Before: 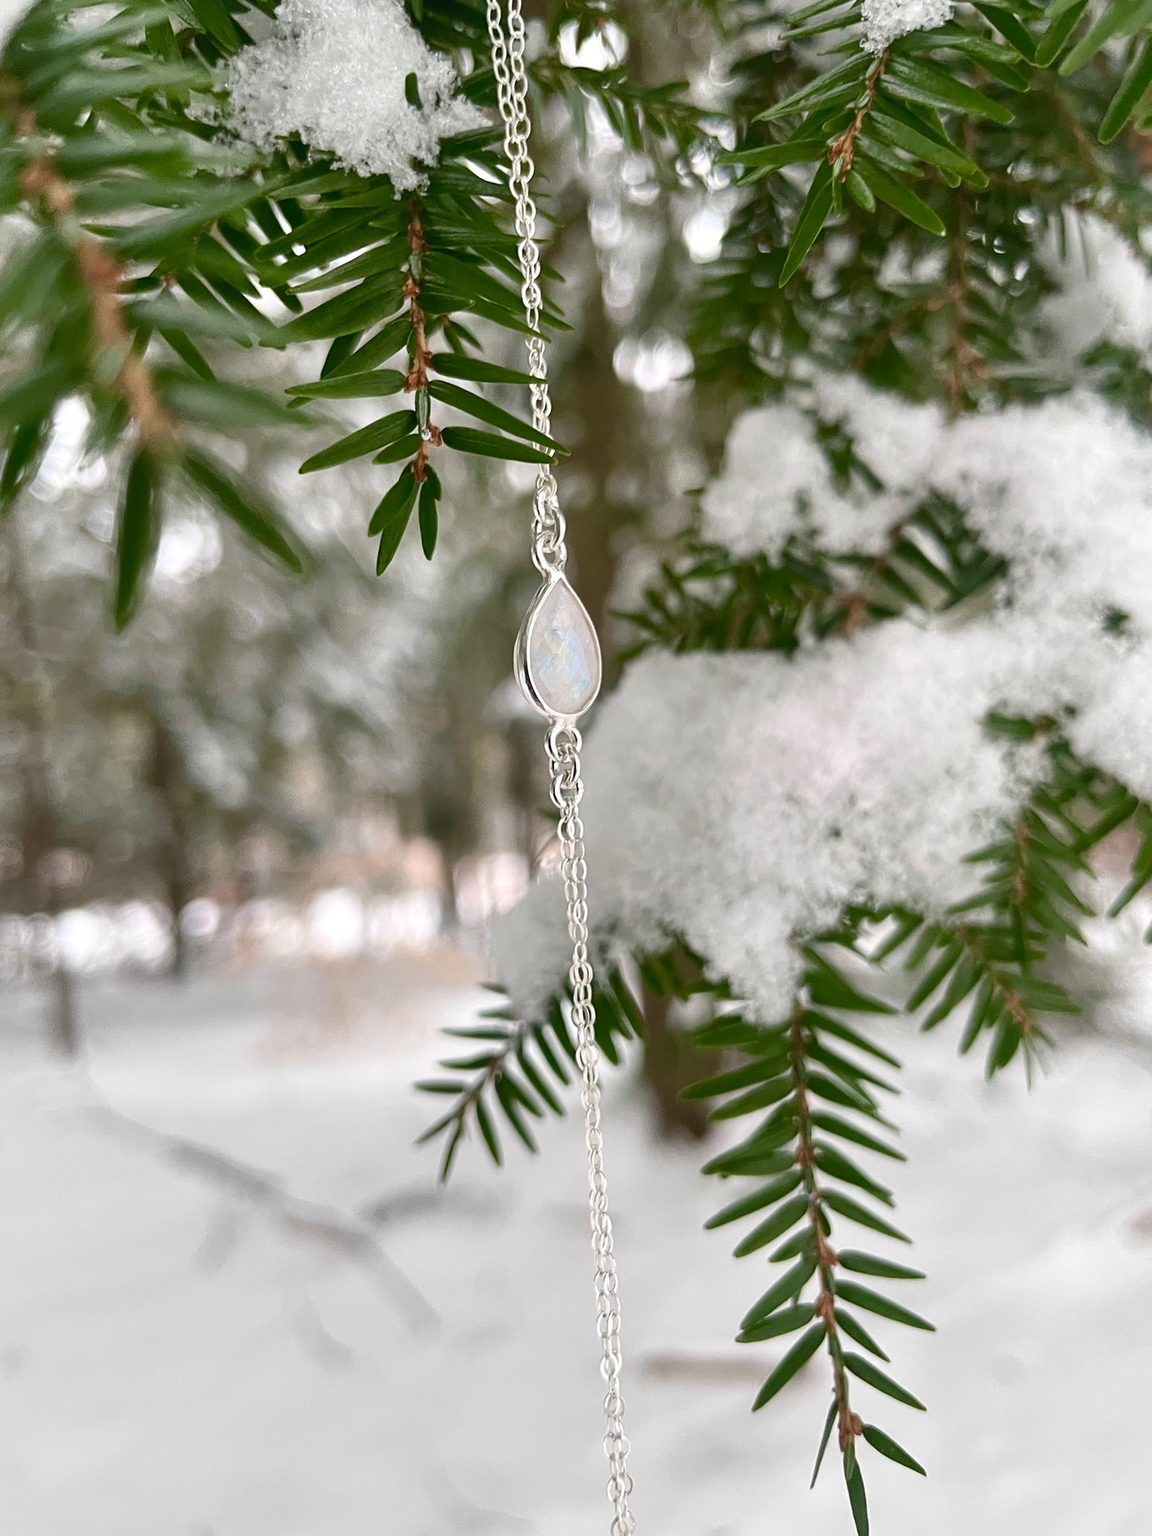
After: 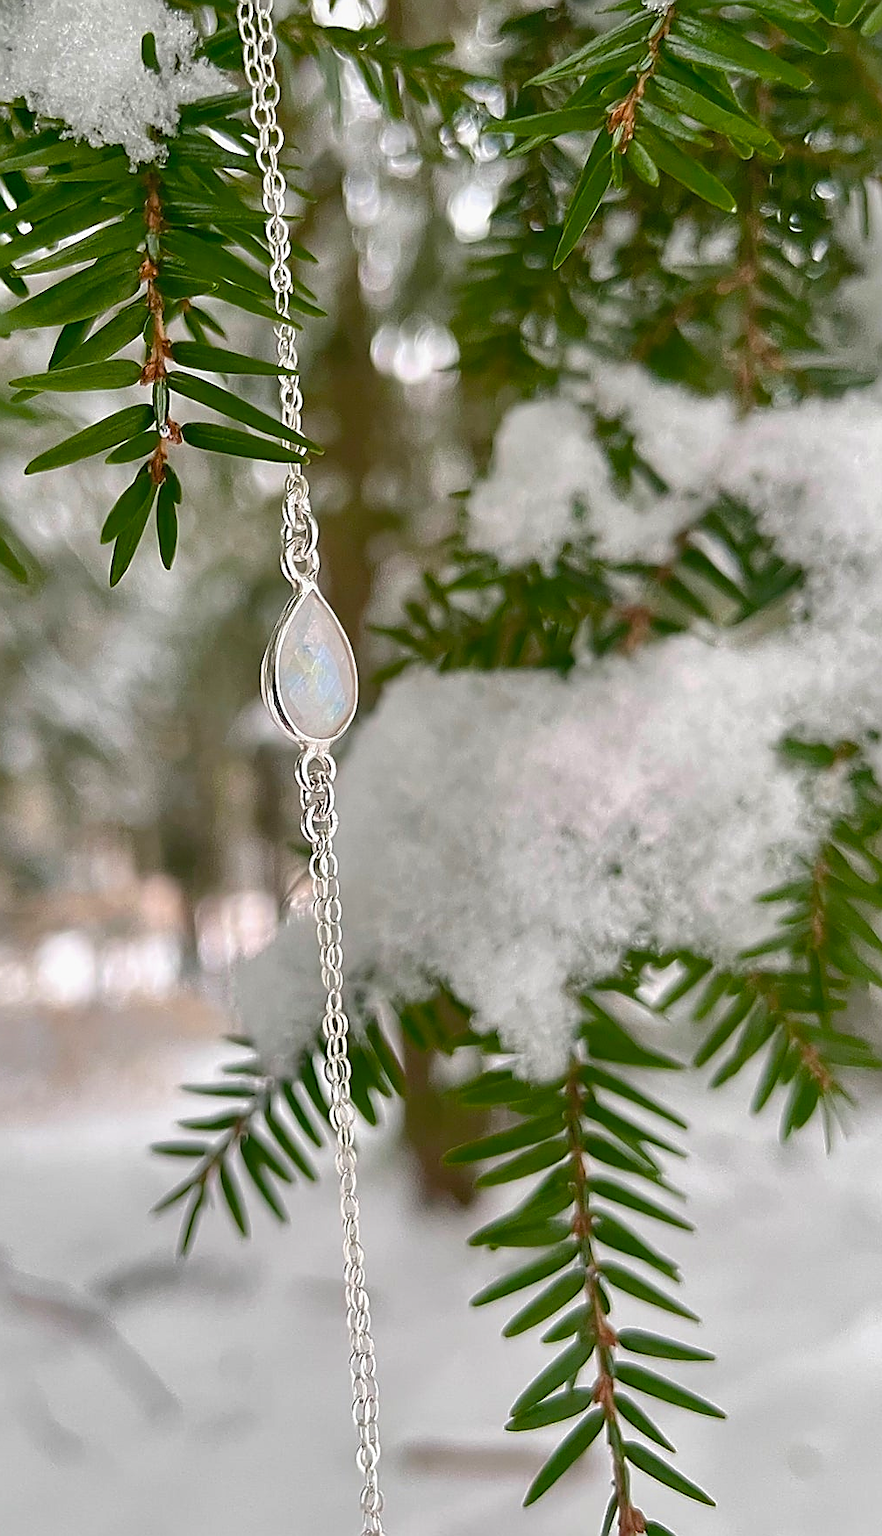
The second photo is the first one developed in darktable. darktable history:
color balance rgb: linear chroma grading › shadows -8%, linear chroma grading › global chroma 10%, perceptual saturation grading › global saturation 2%, perceptual saturation grading › highlights -2%, perceptual saturation grading › mid-tones 4%, perceptual saturation grading › shadows 8%, perceptual brilliance grading › global brilliance 2%, perceptual brilliance grading › highlights -4%, global vibrance 16%, saturation formula JzAzBz (2021)
crop and rotate: left 24.034%, top 2.838%, right 6.406%, bottom 6.299%
sharpen: radius 1.4, amount 1.25, threshold 0.7
shadows and highlights: on, module defaults
